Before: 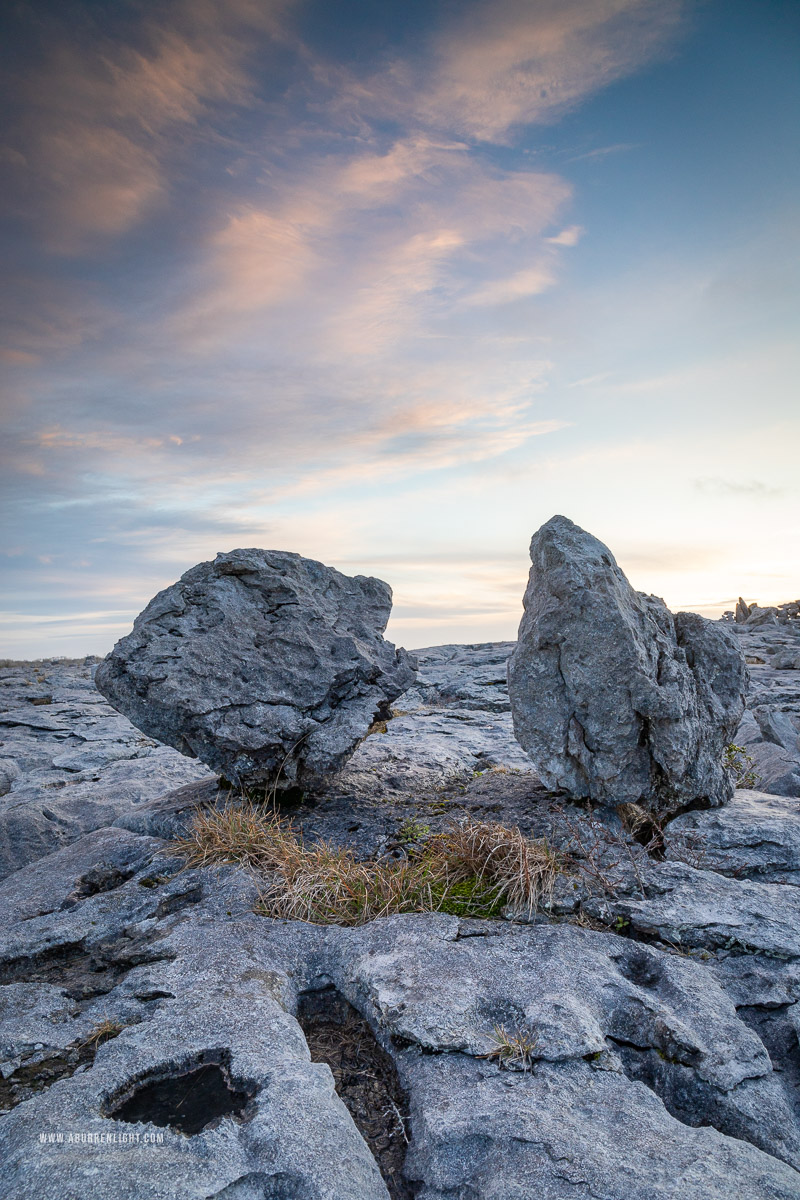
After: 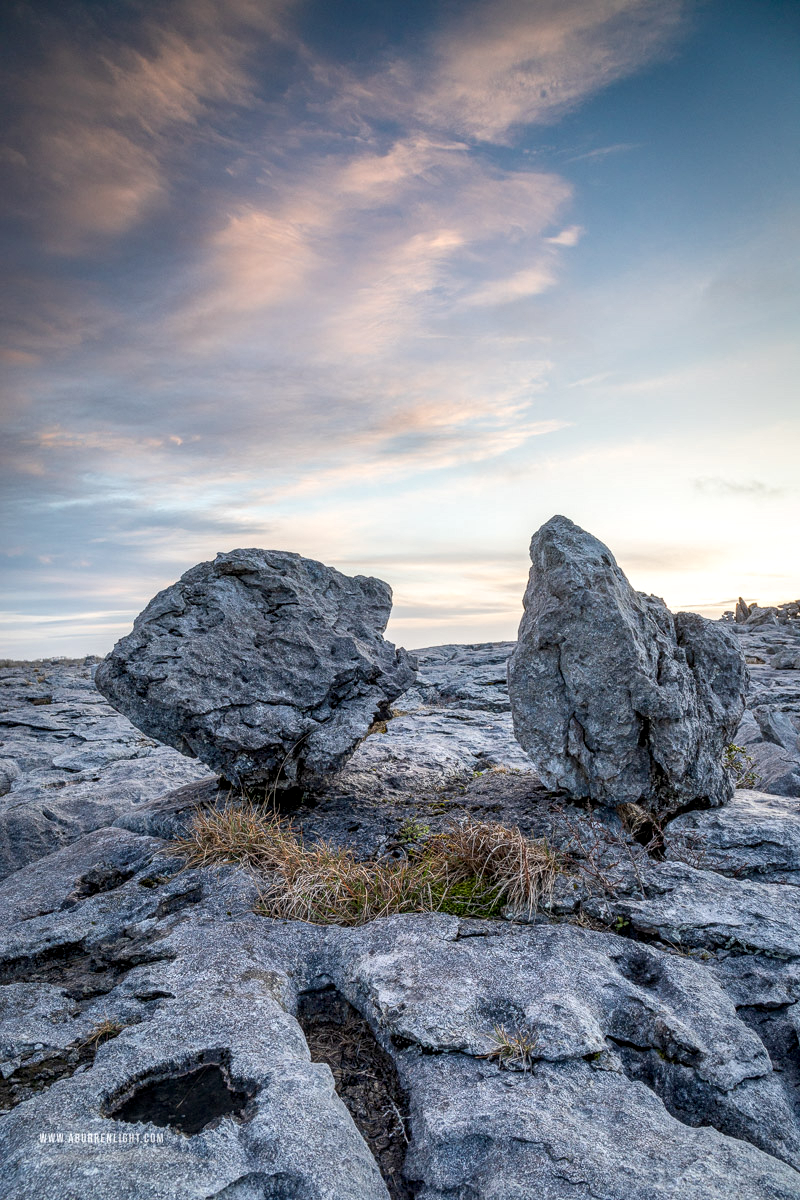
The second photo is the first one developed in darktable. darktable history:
local contrast: highlights 62%, detail 143%, midtone range 0.424
